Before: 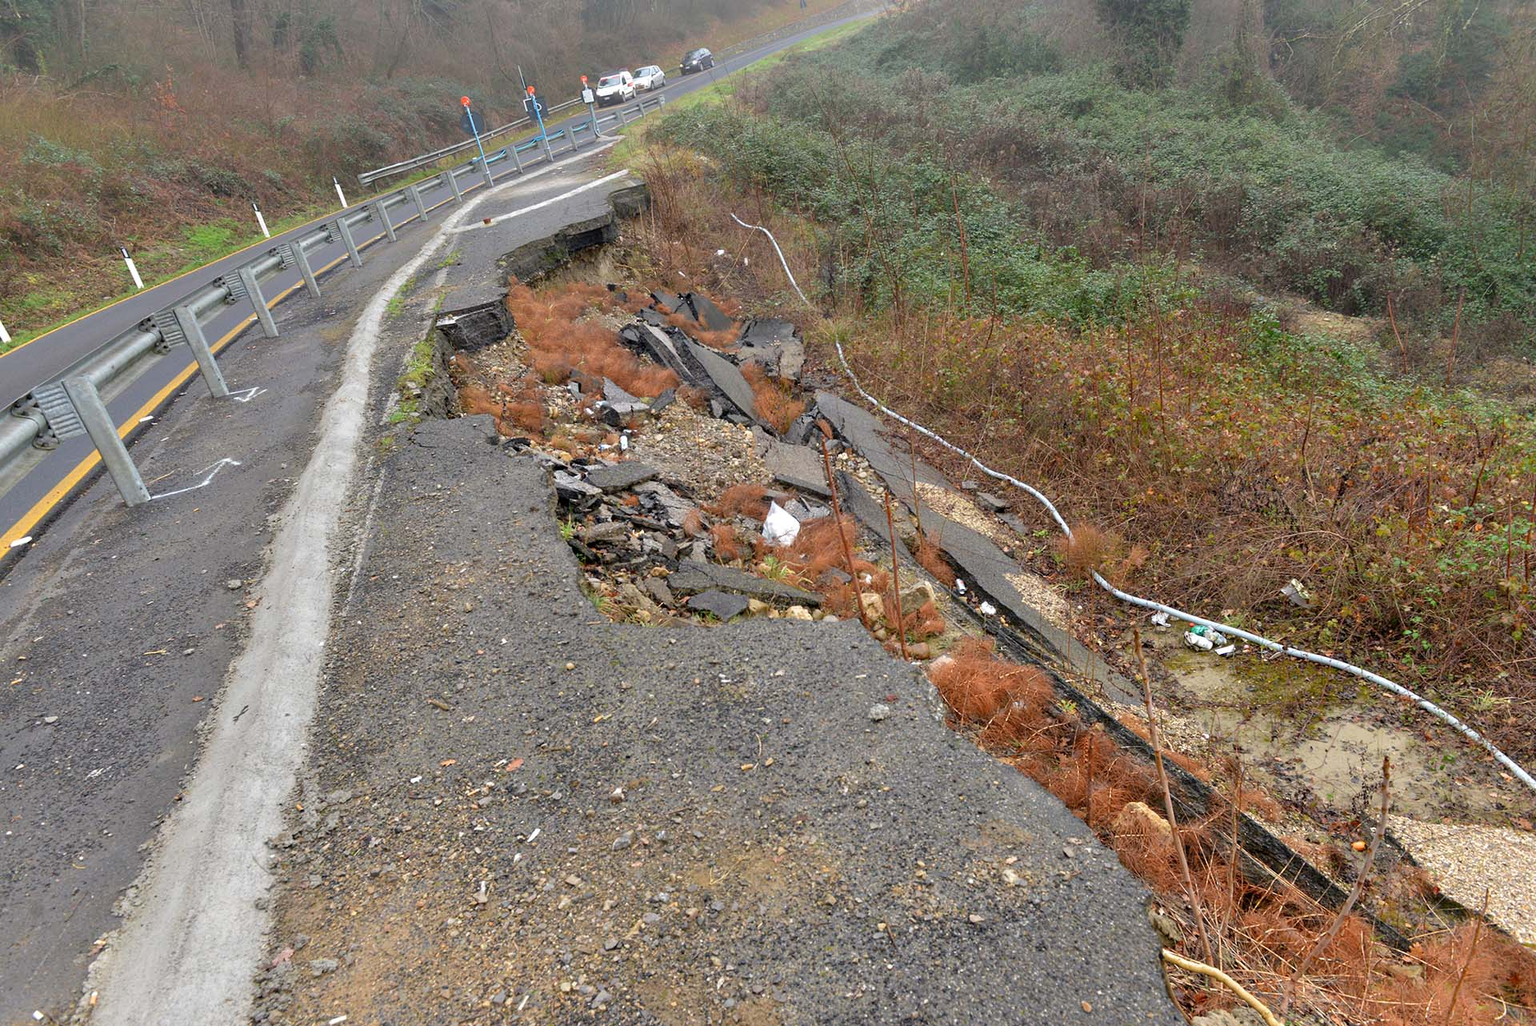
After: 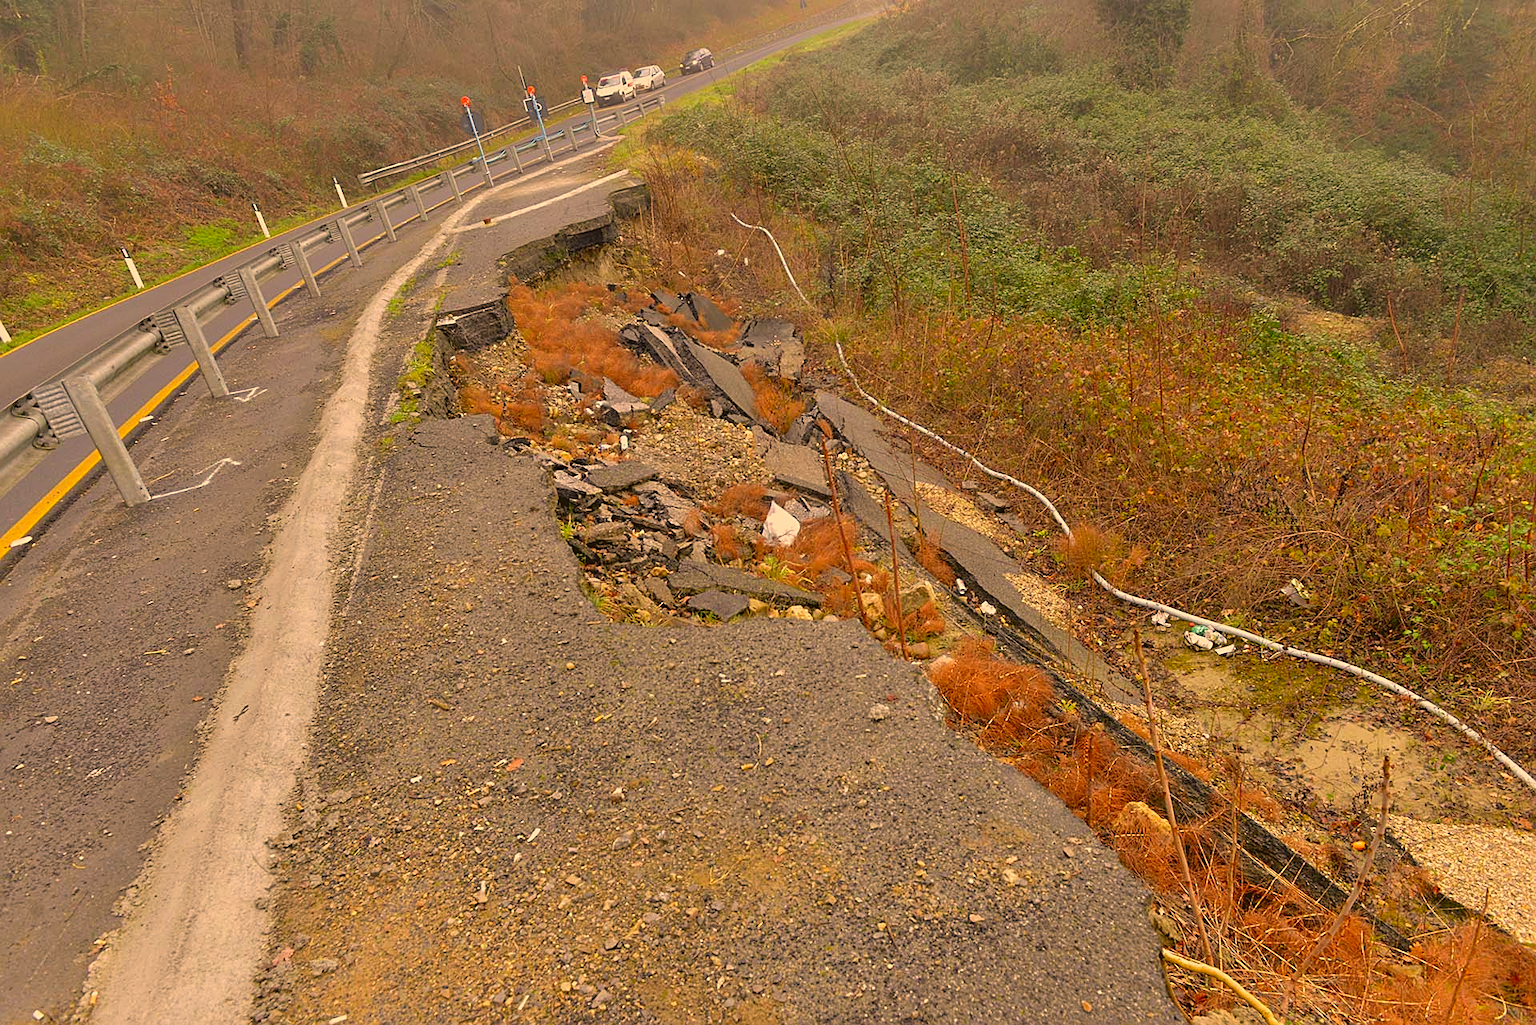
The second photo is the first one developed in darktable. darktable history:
color correction: highlights a* 17.94, highlights b* 35.39, shadows a* 1.48, shadows b* 6.42, saturation 1.01
sharpen: on, module defaults
lowpass: radius 0.1, contrast 0.85, saturation 1.1, unbound 0
